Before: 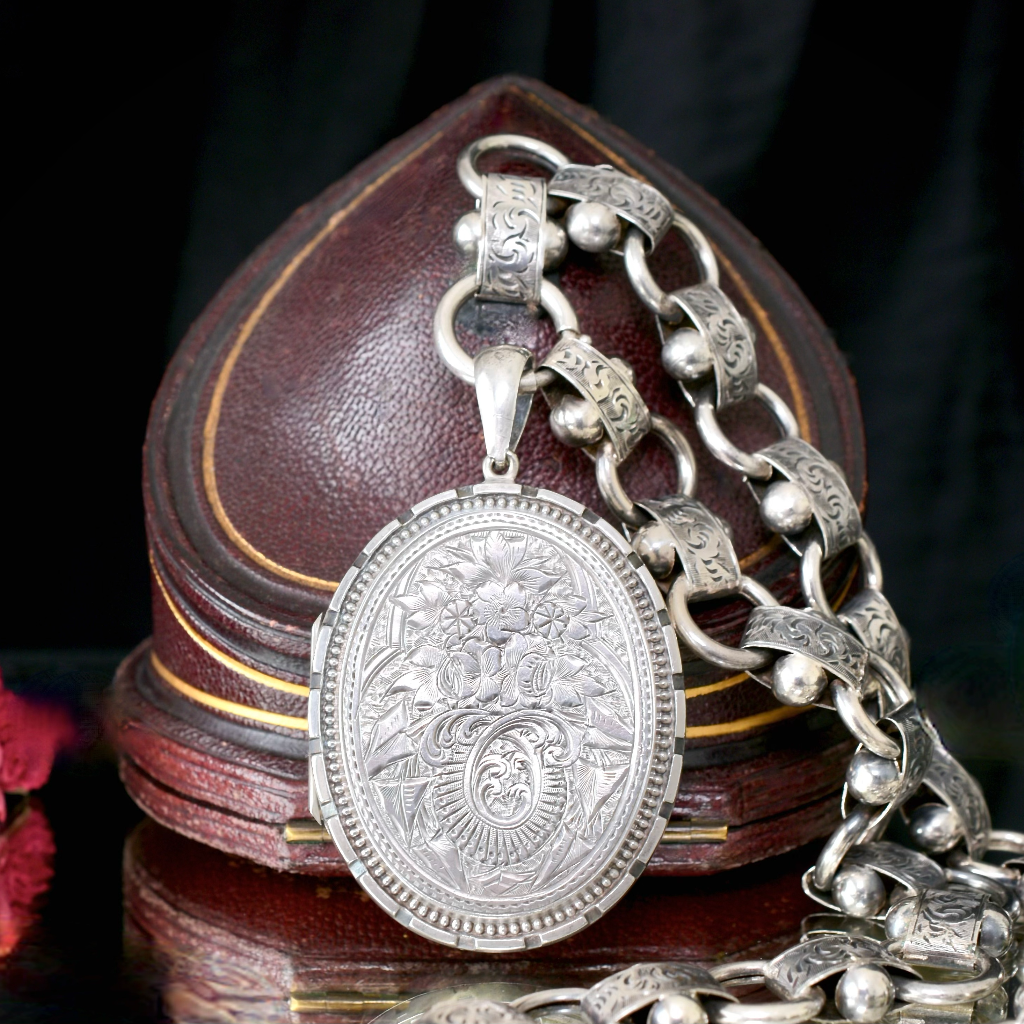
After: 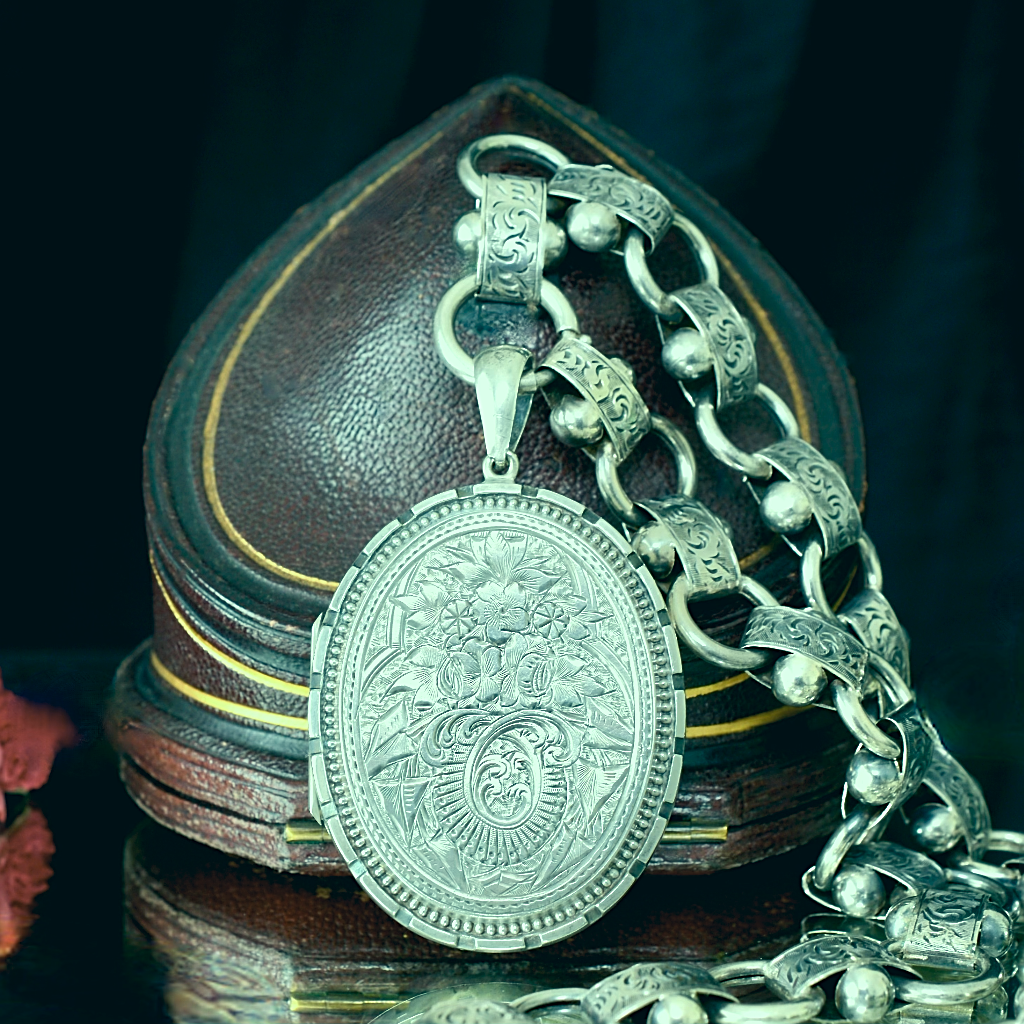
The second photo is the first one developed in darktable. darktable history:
sharpen: on, module defaults
color correction: highlights a* -20.08, highlights b* 9.8, shadows a* -20.4, shadows b* -10.76
